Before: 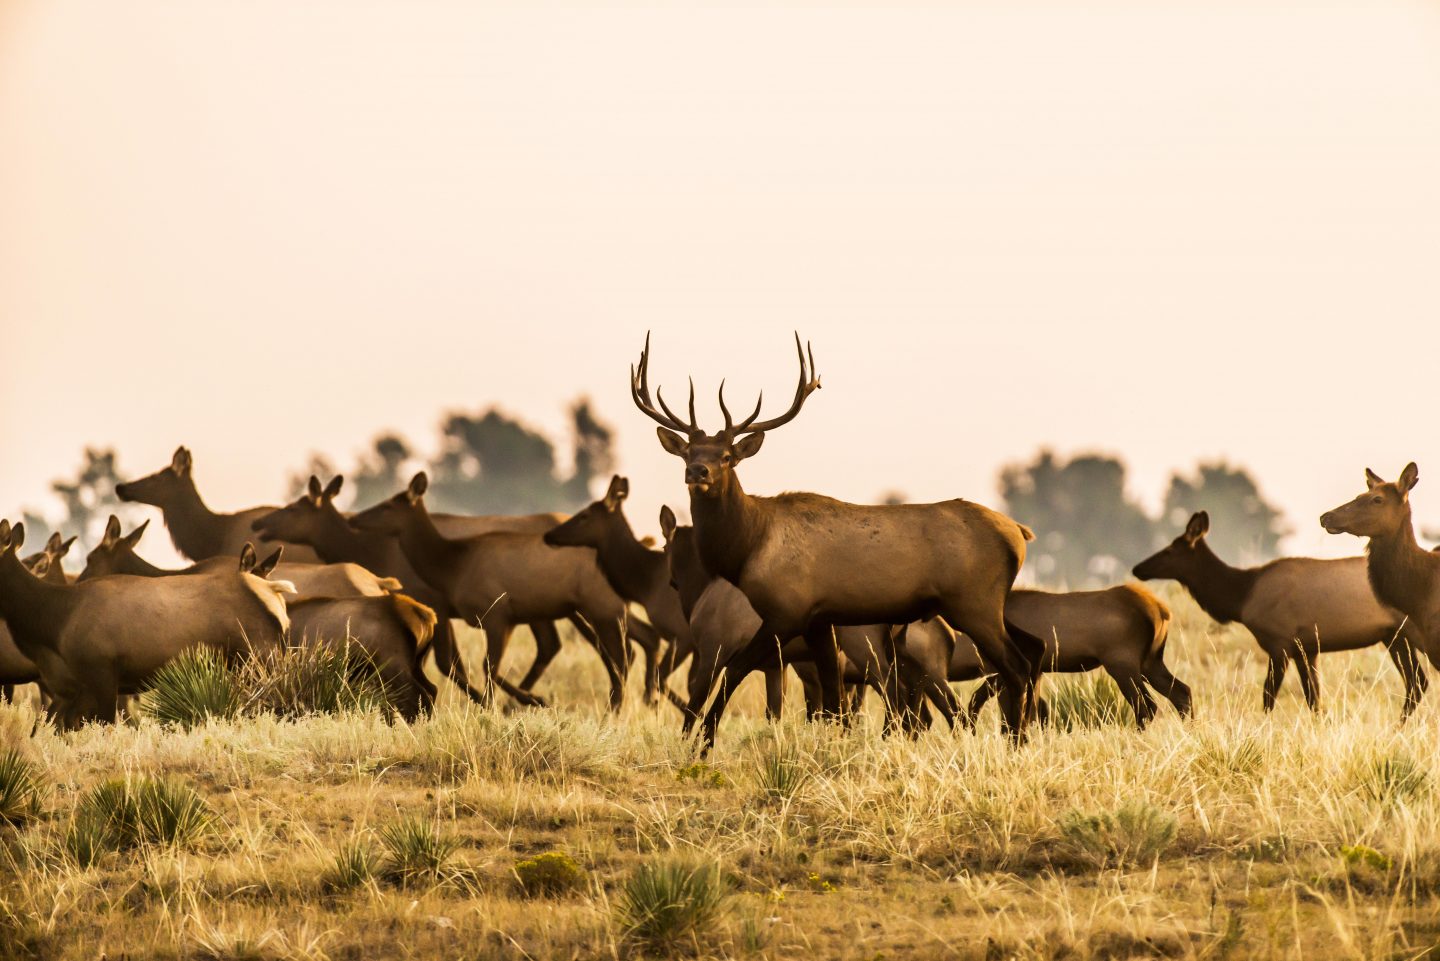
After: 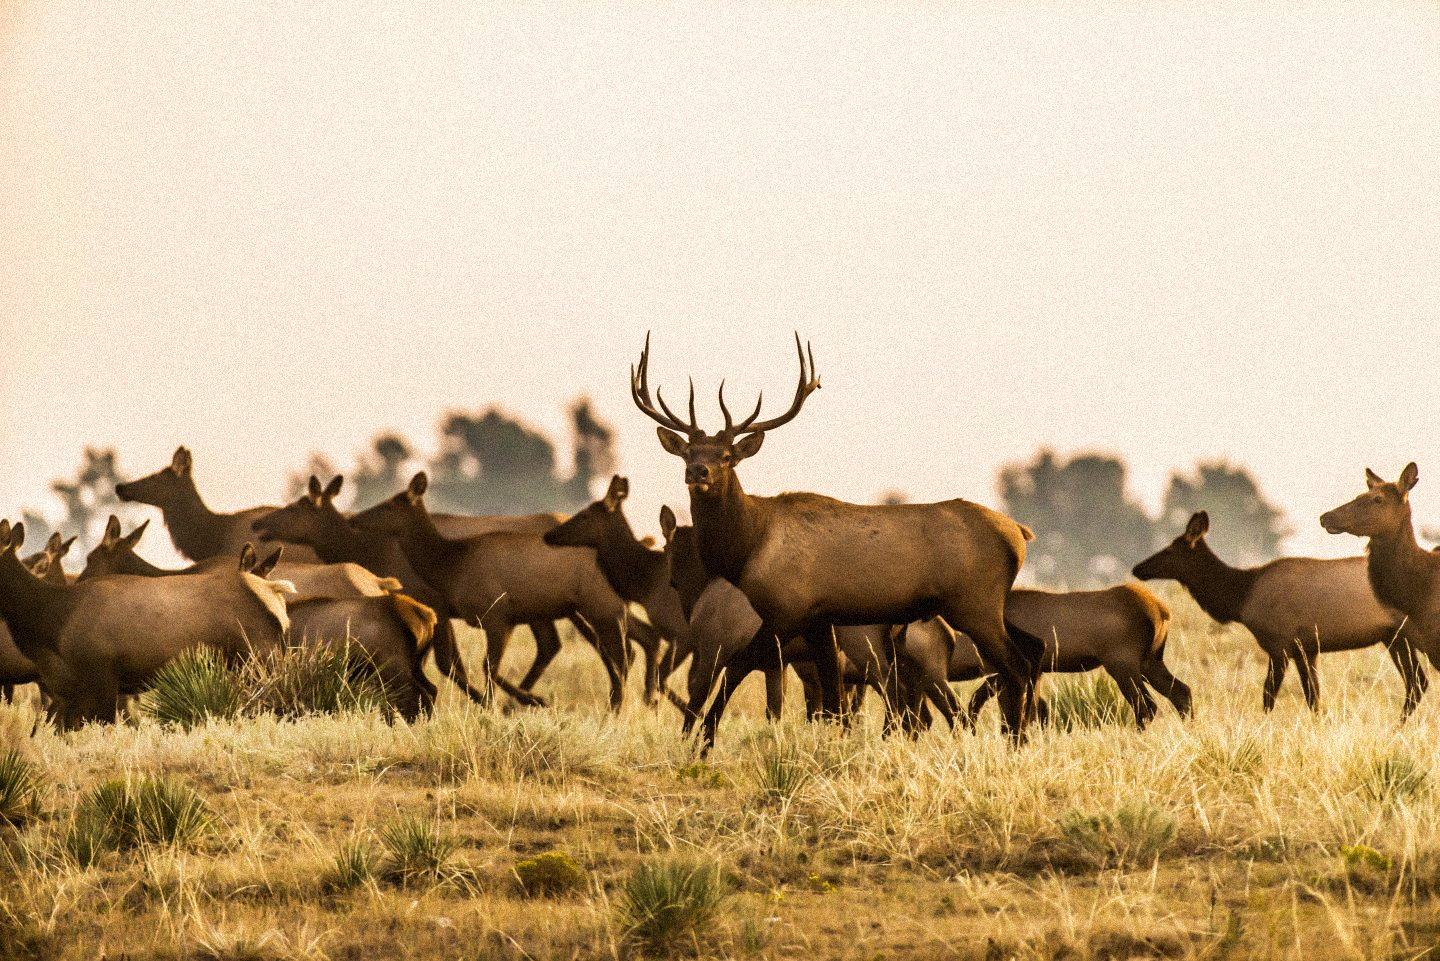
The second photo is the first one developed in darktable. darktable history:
grain: strength 35%, mid-tones bias 0%
color balance: input saturation 99%
